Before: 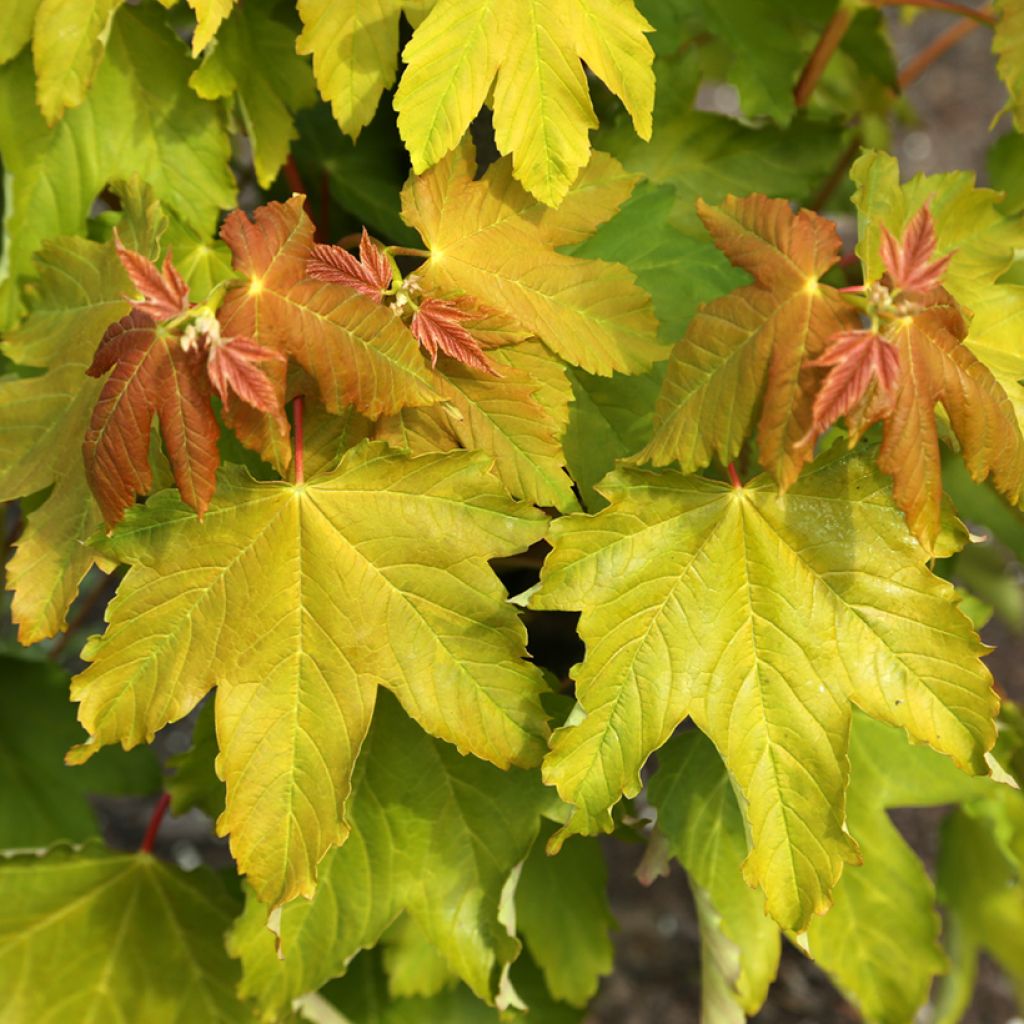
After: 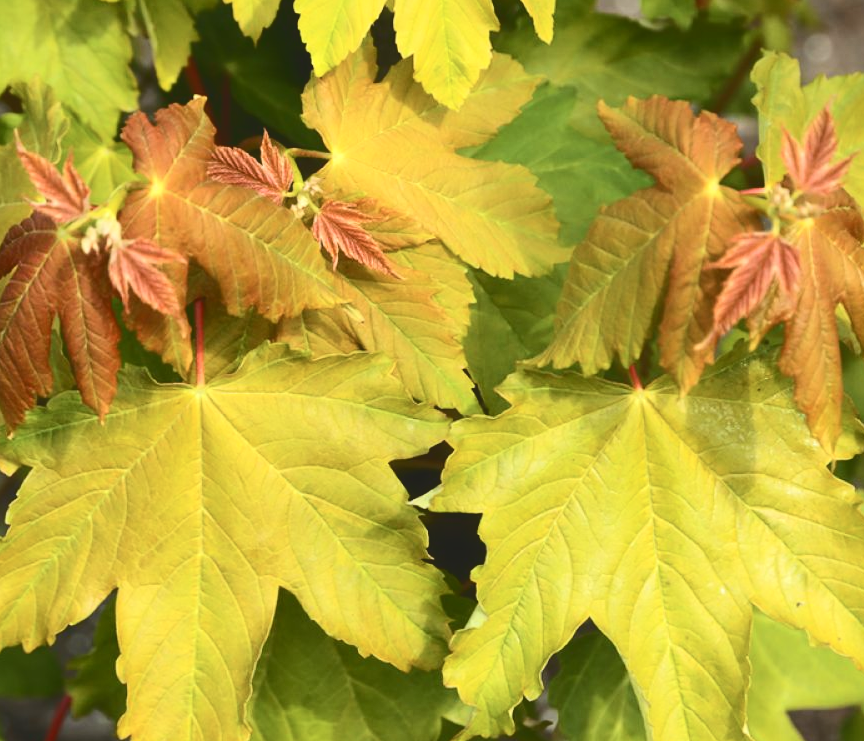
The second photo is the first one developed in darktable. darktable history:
tone curve: curves: ch0 [(0, 0) (0.003, 0.117) (0.011, 0.118) (0.025, 0.123) (0.044, 0.13) (0.069, 0.137) (0.1, 0.149) (0.136, 0.157) (0.177, 0.184) (0.224, 0.217) (0.277, 0.257) (0.335, 0.324) (0.399, 0.406) (0.468, 0.511) (0.543, 0.609) (0.623, 0.712) (0.709, 0.8) (0.801, 0.877) (0.898, 0.938) (1, 1)], color space Lab, independent channels, preserve colors none
crop and rotate: left 9.674%, top 9.655%, right 5.906%, bottom 17.968%
haze removal: strength -0.085, distance 0.354, compatibility mode true, adaptive false
